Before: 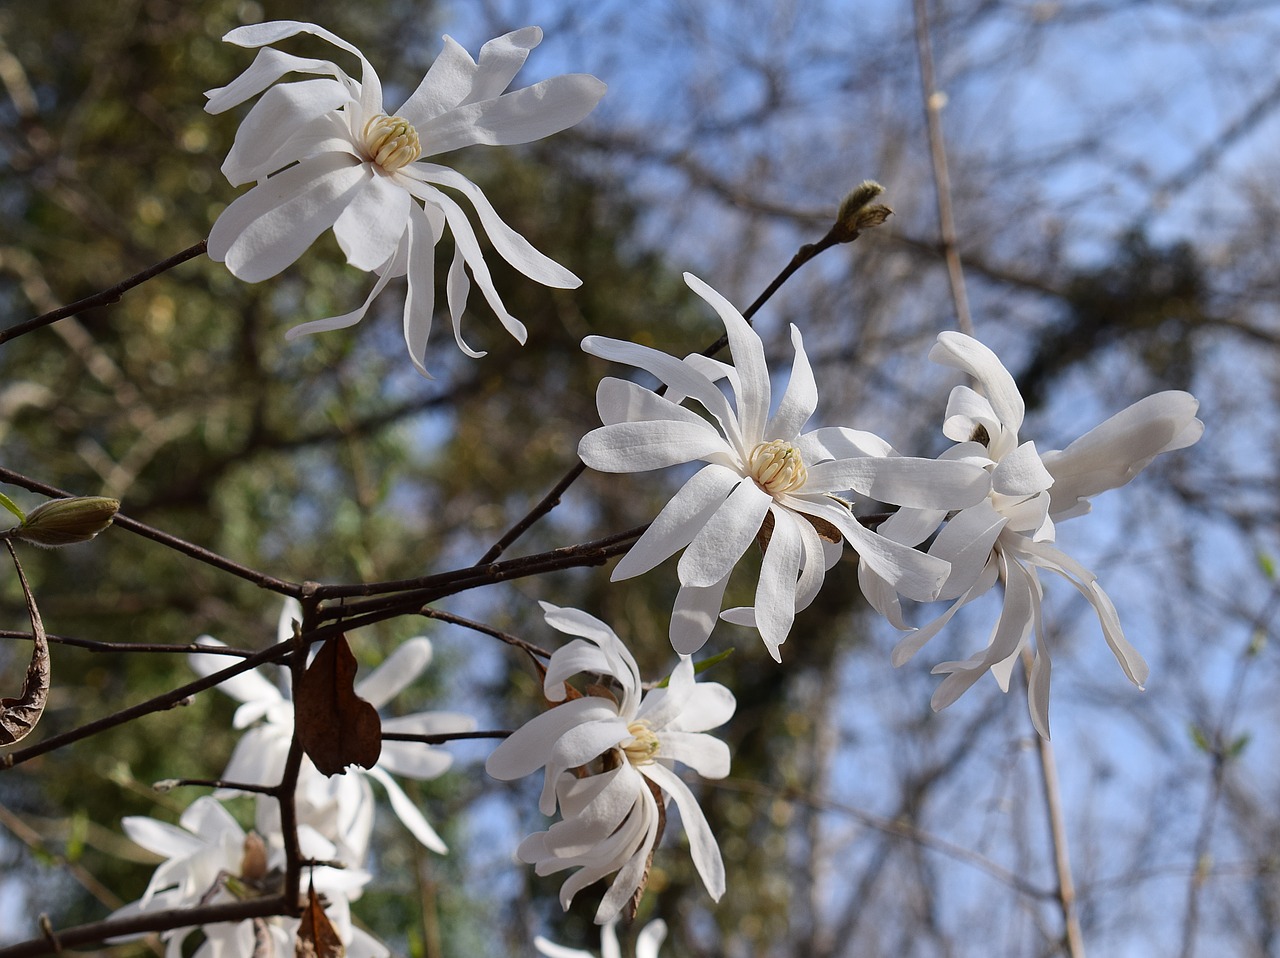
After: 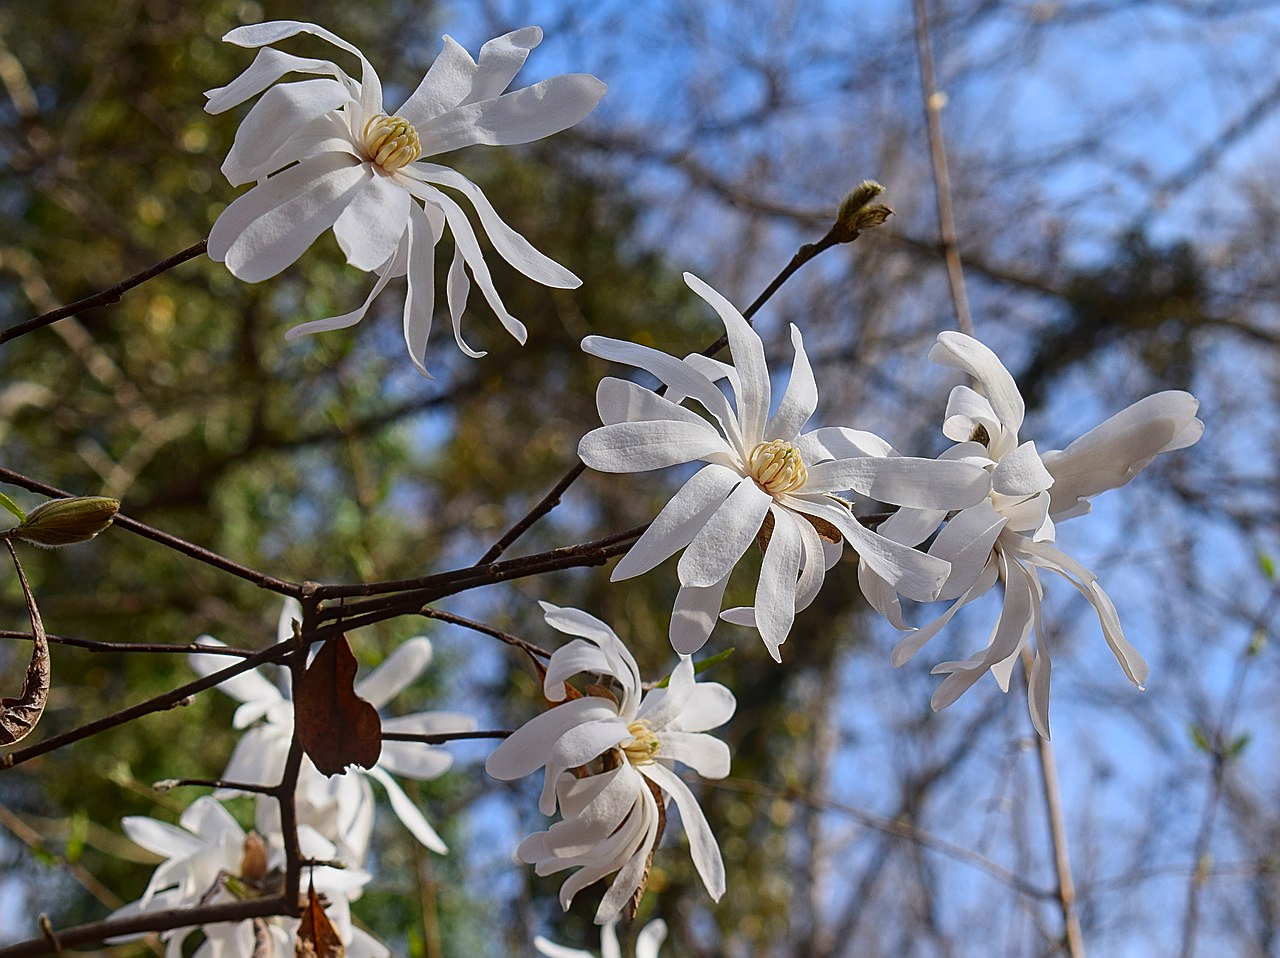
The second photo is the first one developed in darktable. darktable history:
local contrast: detail 109%
sharpen: amount 0.539
contrast brightness saturation: brightness -0.02, saturation 0.345
